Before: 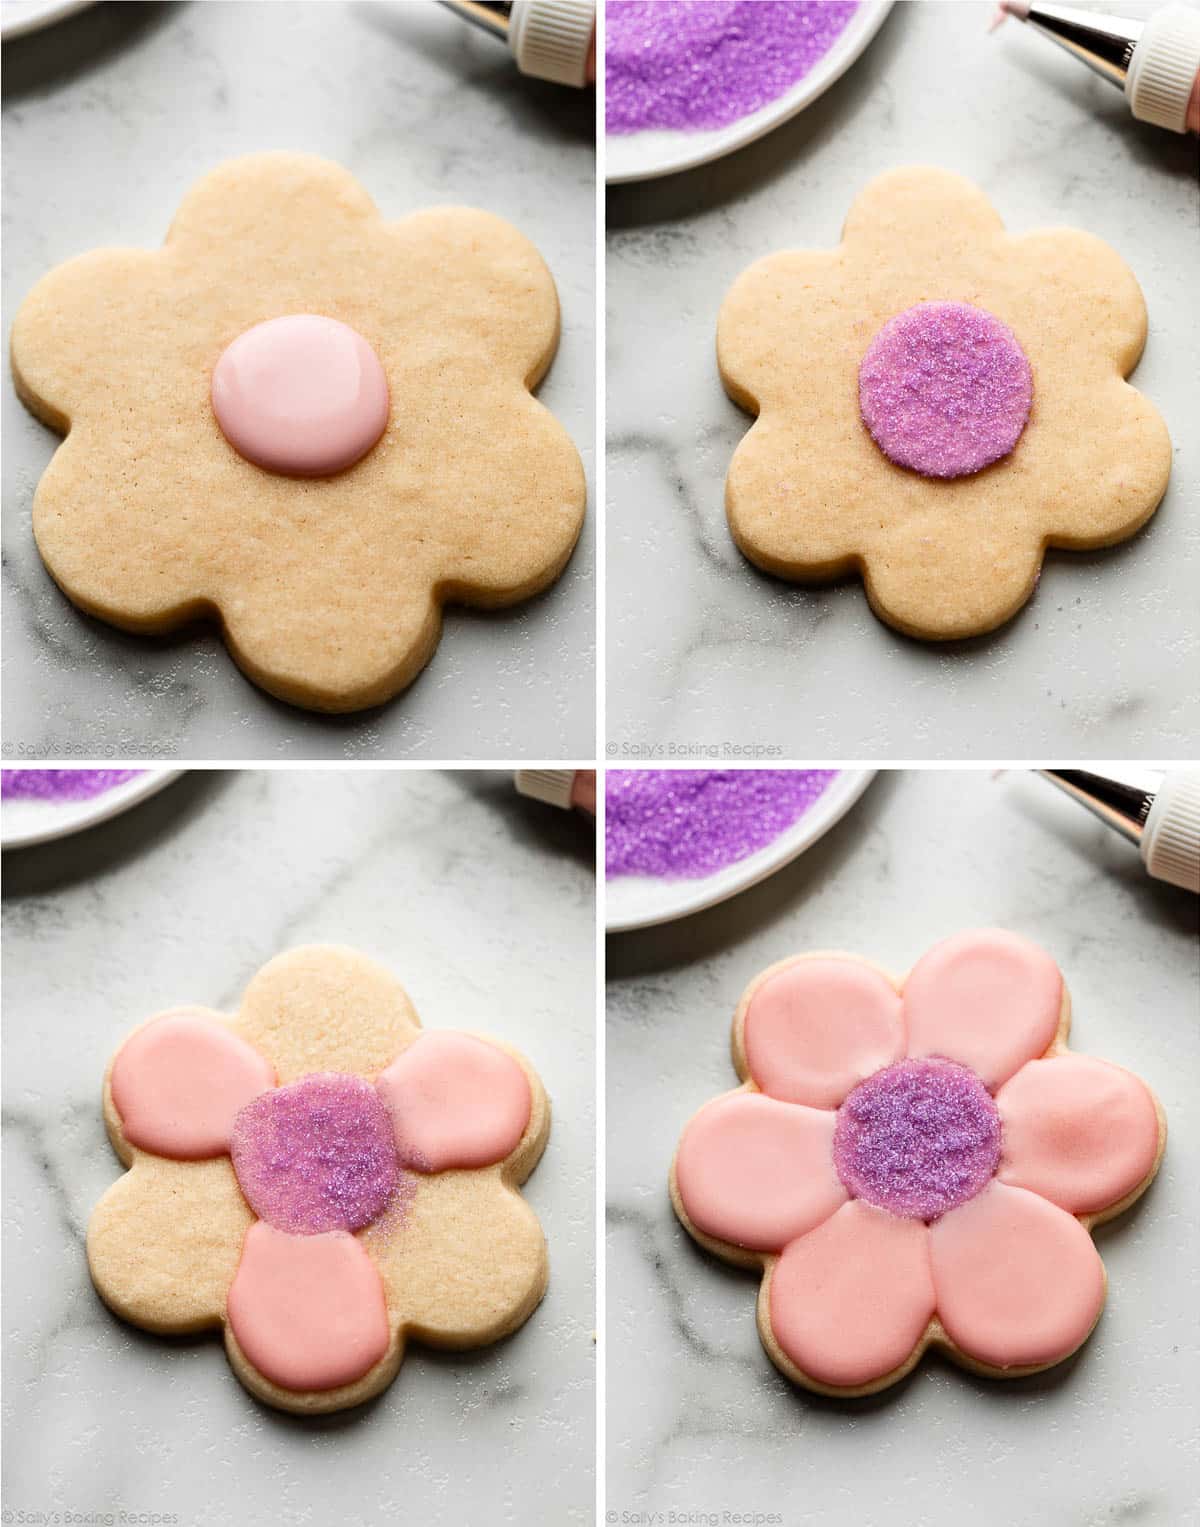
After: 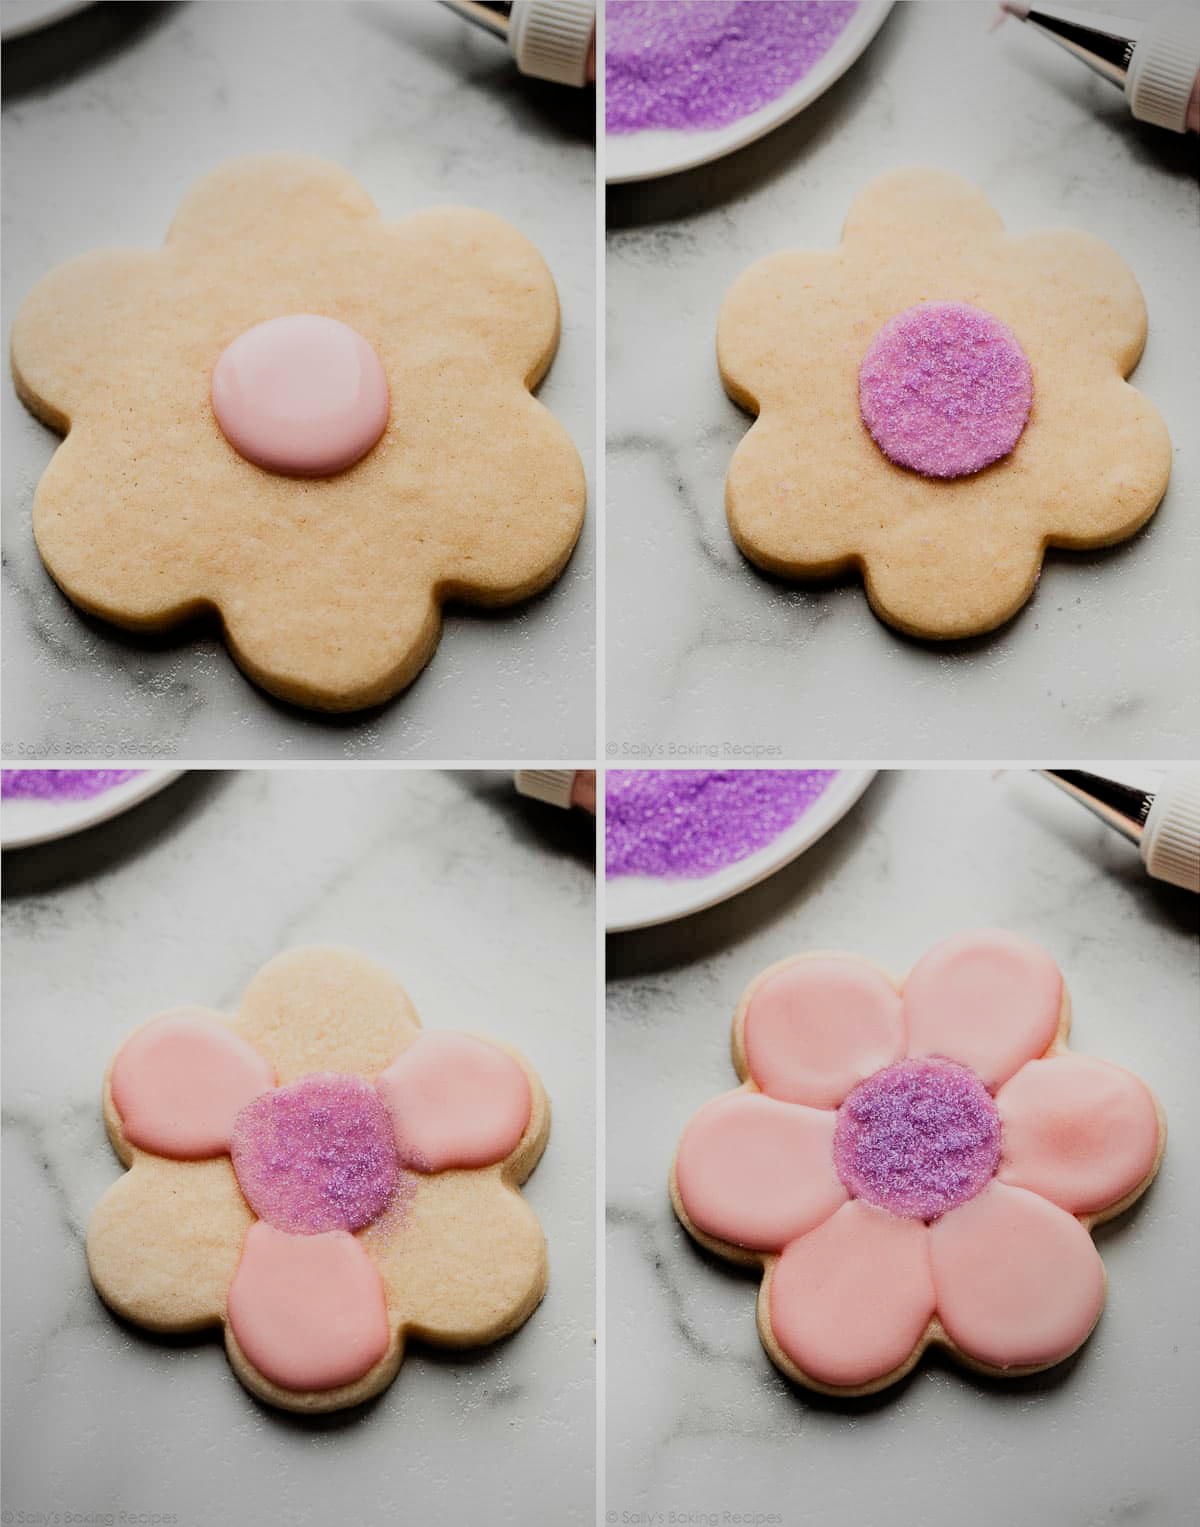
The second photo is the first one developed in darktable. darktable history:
exposure: compensate highlight preservation false
filmic rgb: black relative exposure -7.65 EV, white relative exposure 4.56 EV, hardness 3.61, contrast 1.05
vignetting: unbound false
